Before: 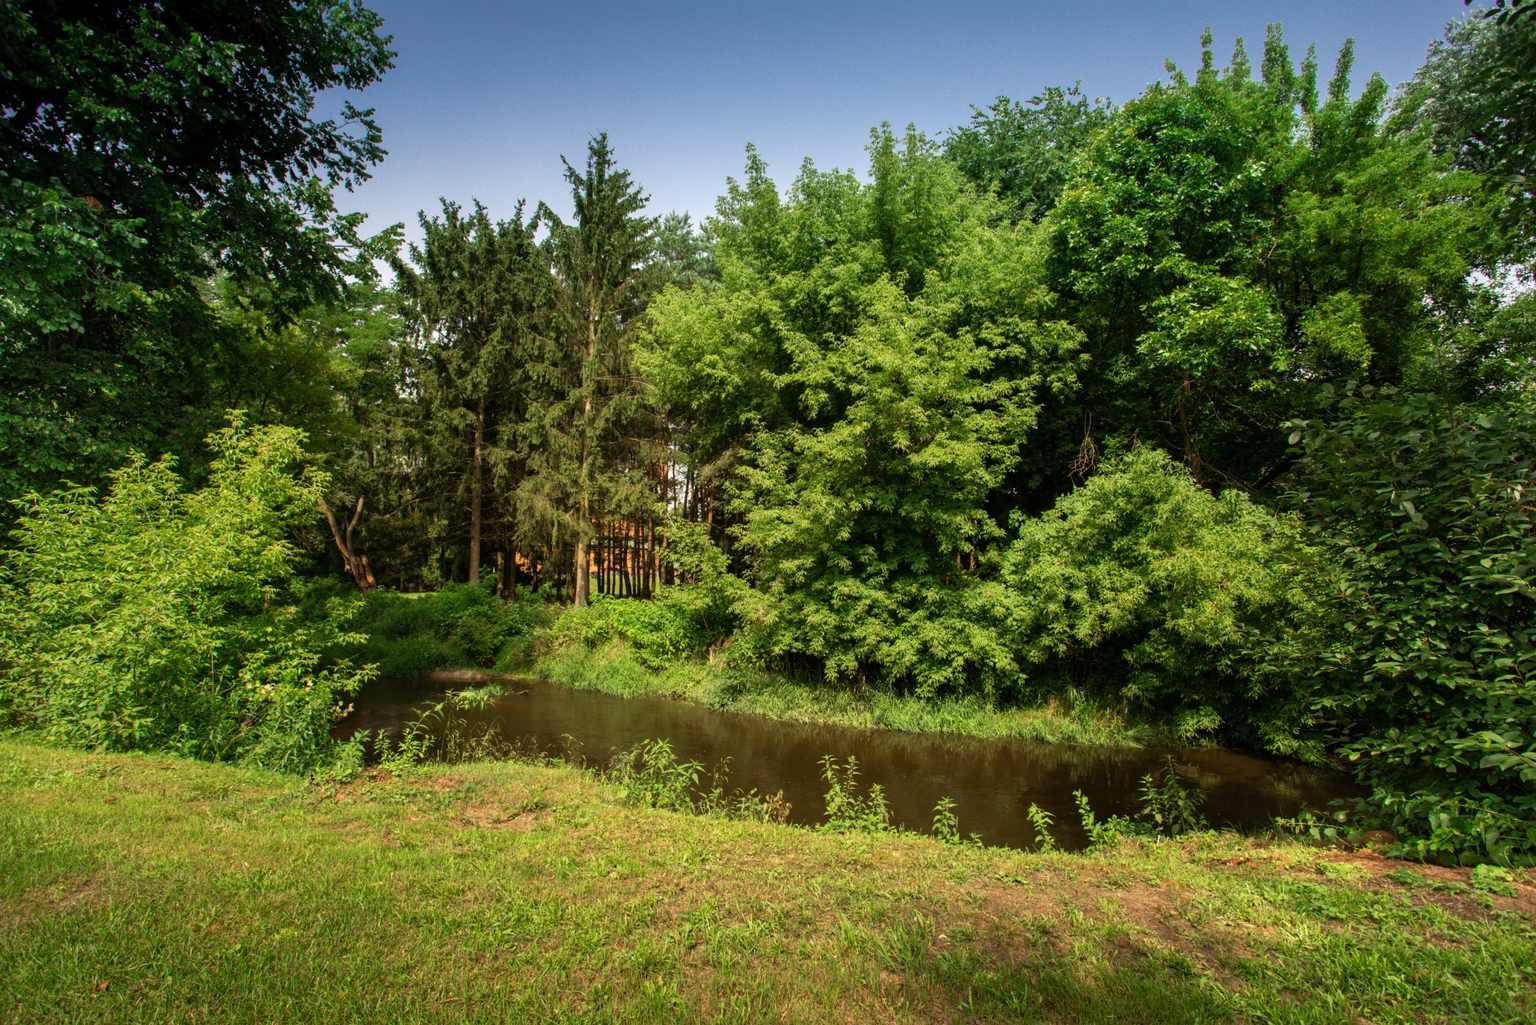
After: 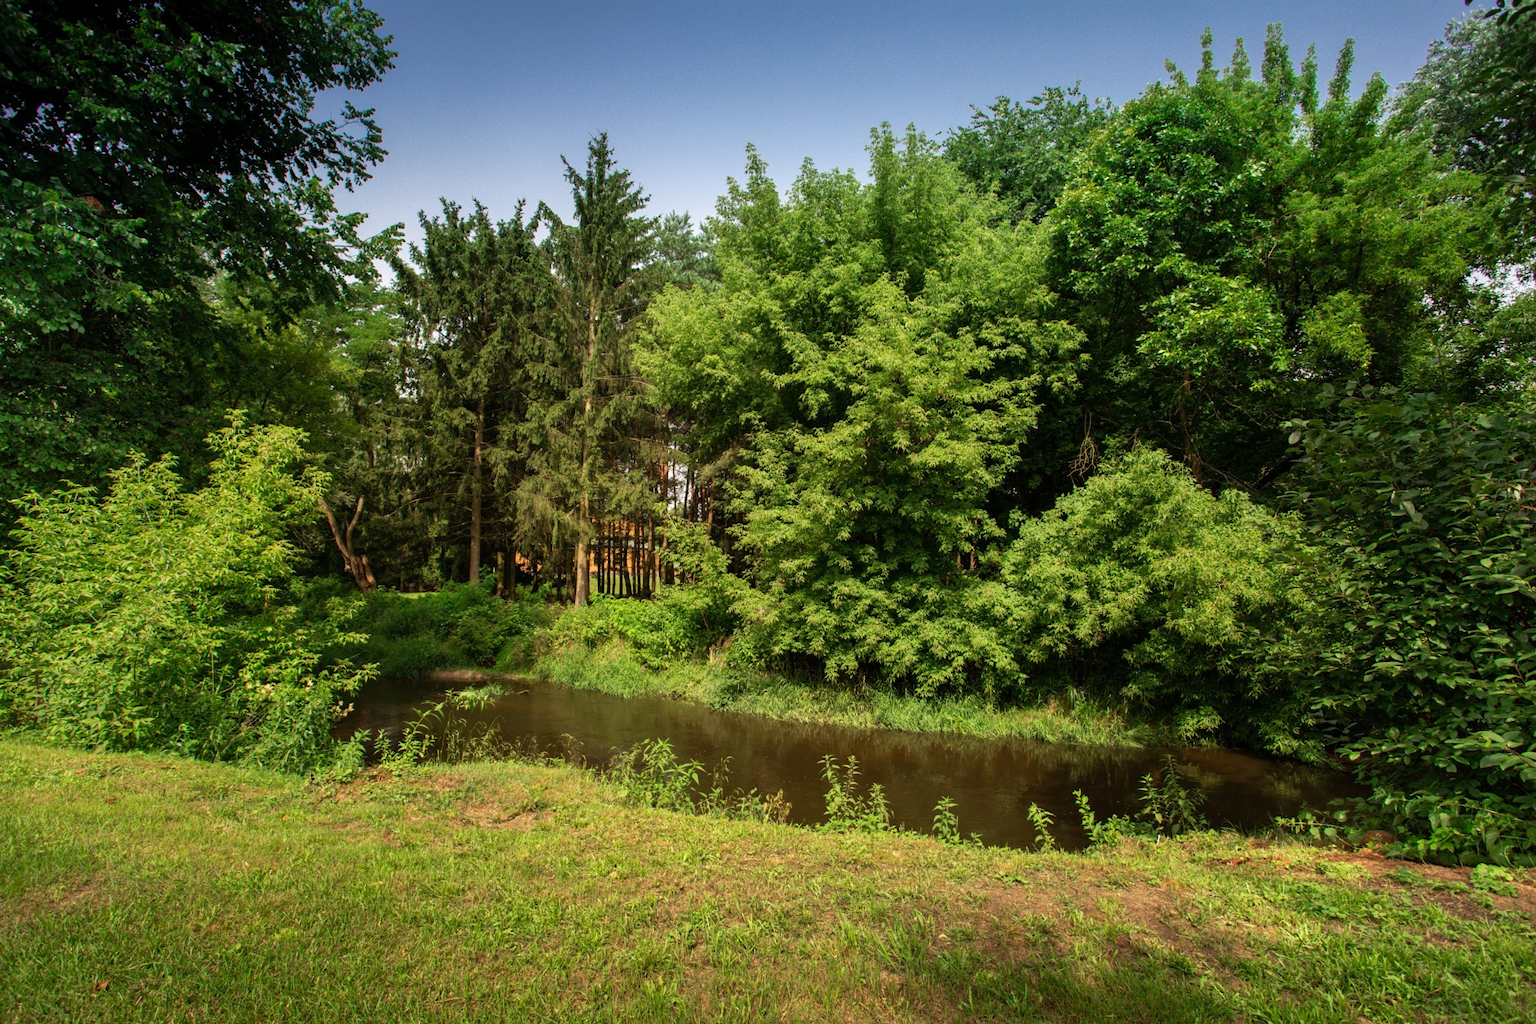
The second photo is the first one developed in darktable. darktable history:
tone equalizer: -8 EV 0.056 EV, mask exposure compensation -0.499 EV
